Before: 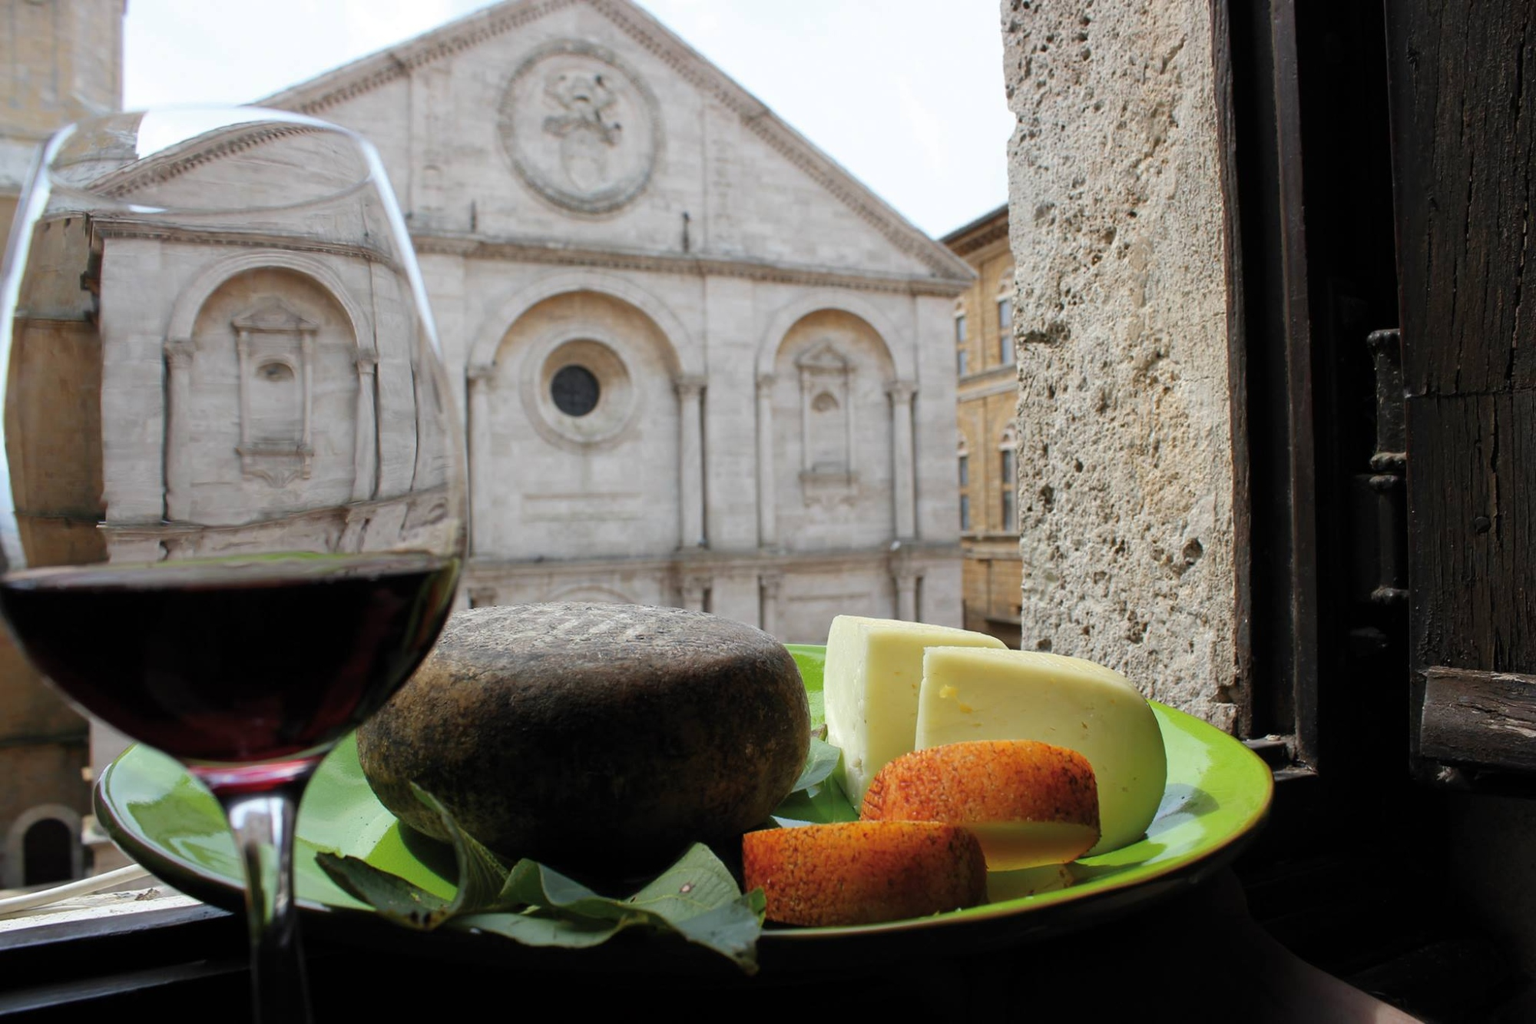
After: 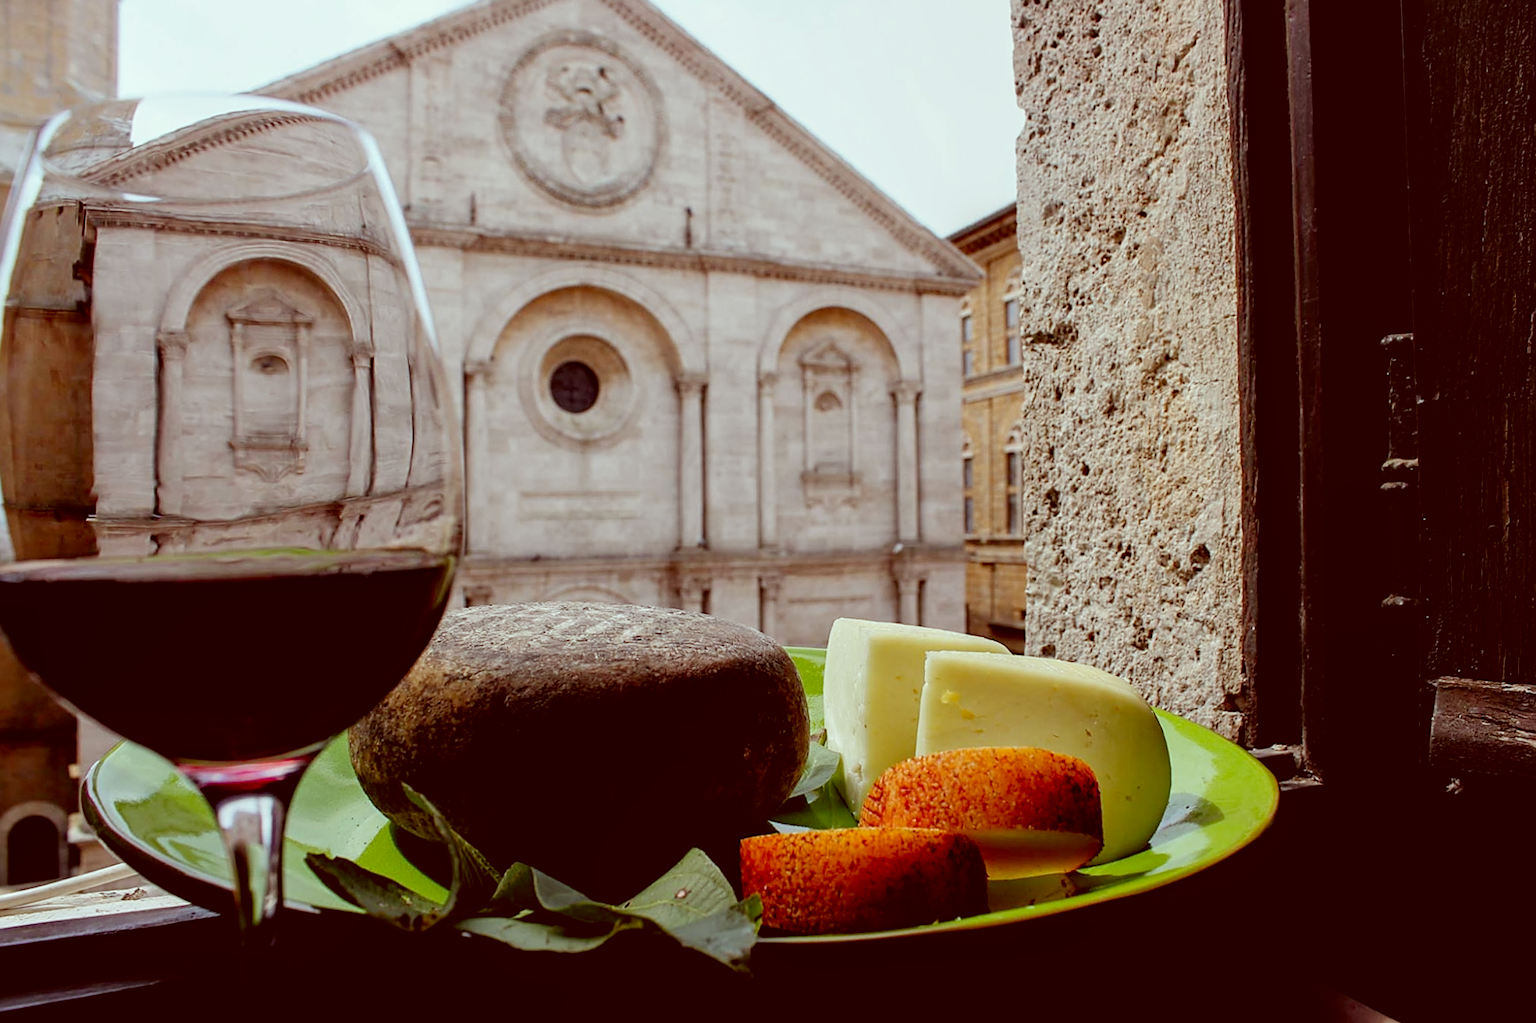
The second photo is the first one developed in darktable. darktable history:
filmic rgb: black relative exposure -11.78 EV, white relative exposure 5.4 EV, hardness 4.48, latitude 49.82%, contrast 1.14, add noise in highlights 0.001, preserve chrominance no, color science v3 (2019), use custom middle-gray values true, contrast in highlights soft
crop and rotate: angle -0.62°
sharpen: on, module defaults
local contrast: on, module defaults
color correction: highlights a* -7.18, highlights b* -0.186, shadows a* 20.41, shadows b* 12.18
